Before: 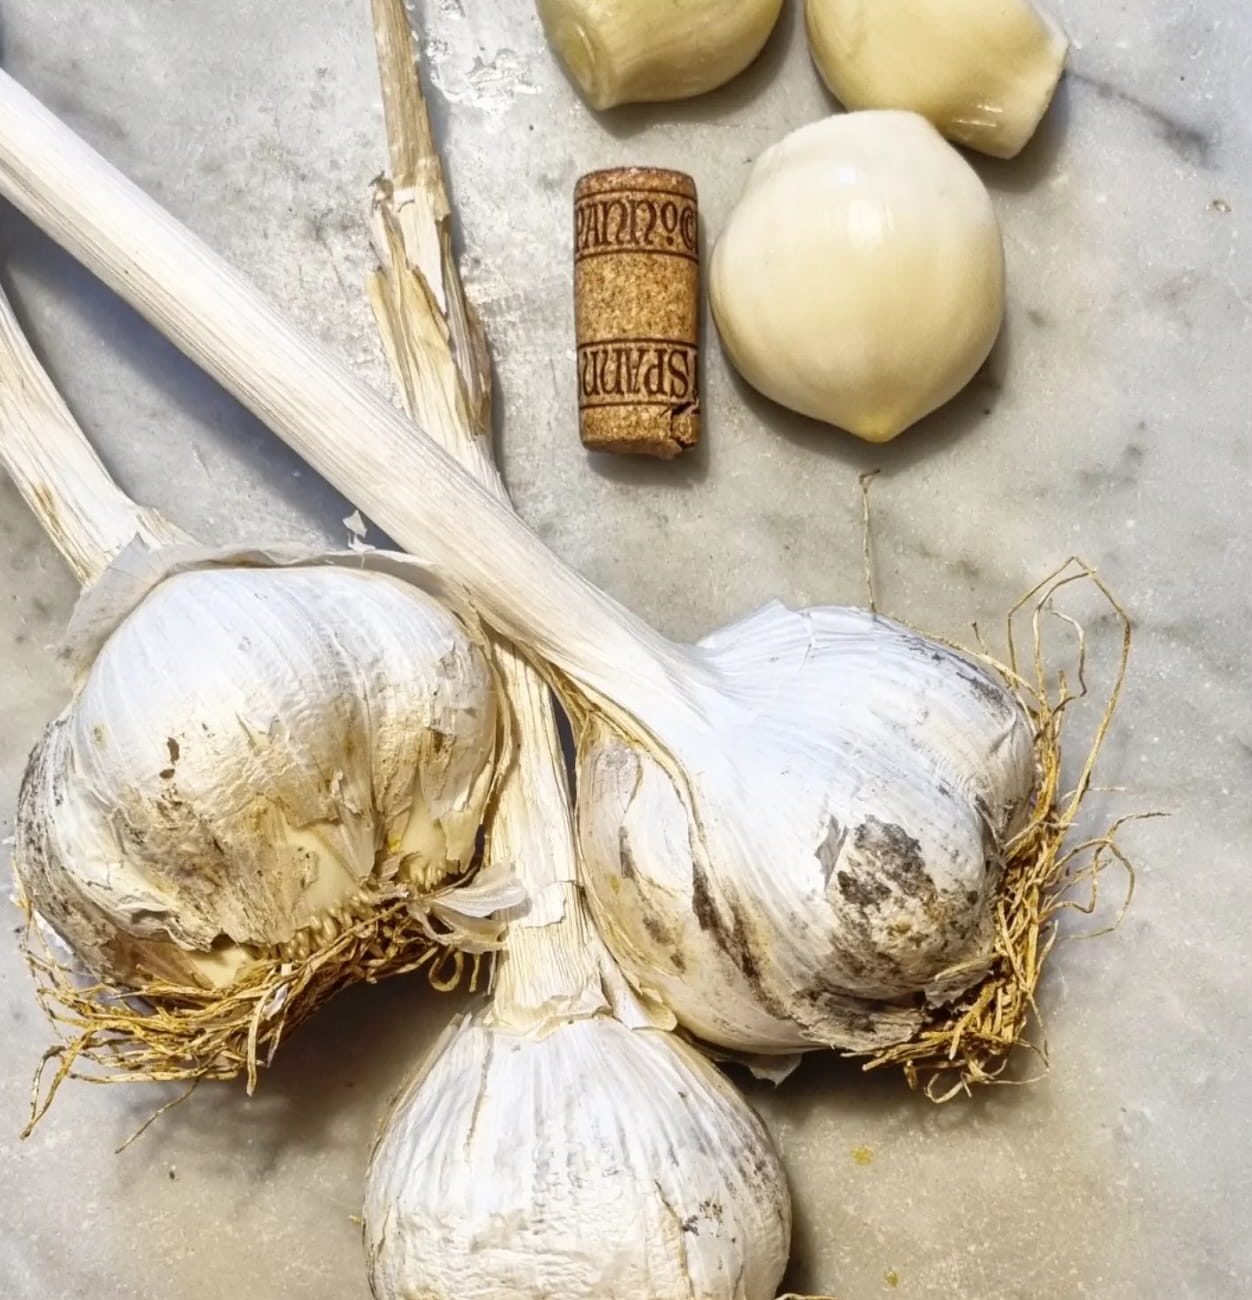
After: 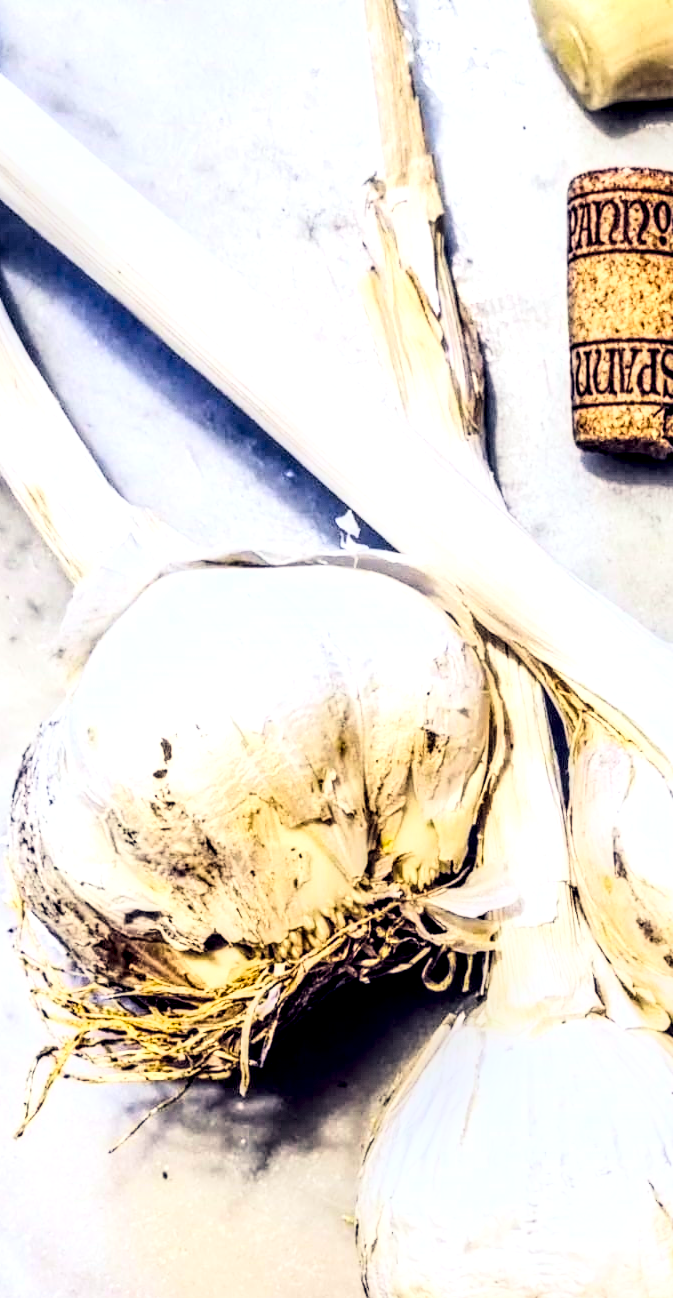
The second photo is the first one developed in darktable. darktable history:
local contrast: highlights 19%, detail 186%
rgb curve: curves: ch0 [(0, 0) (0.21, 0.15) (0.24, 0.21) (0.5, 0.75) (0.75, 0.96) (0.89, 0.99) (1, 1)]; ch1 [(0, 0.02) (0.21, 0.13) (0.25, 0.2) (0.5, 0.67) (0.75, 0.9) (0.89, 0.97) (1, 1)]; ch2 [(0, 0.02) (0.21, 0.13) (0.25, 0.2) (0.5, 0.67) (0.75, 0.9) (0.89, 0.97) (1, 1)], compensate middle gray true
color balance rgb: shadows lift › luminance -41.13%, shadows lift › chroma 14.13%, shadows lift › hue 260°, power › luminance -3.76%, power › chroma 0.56%, power › hue 40.37°, highlights gain › luminance 16.81%, highlights gain › chroma 2.94%, highlights gain › hue 260°, global offset › luminance -0.29%, global offset › chroma 0.31%, global offset › hue 260°, perceptual saturation grading › global saturation 20%, perceptual saturation grading › highlights -13.92%, perceptual saturation grading › shadows 50%
crop: left 0.587%, right 45.588%, bottom 0.086%
